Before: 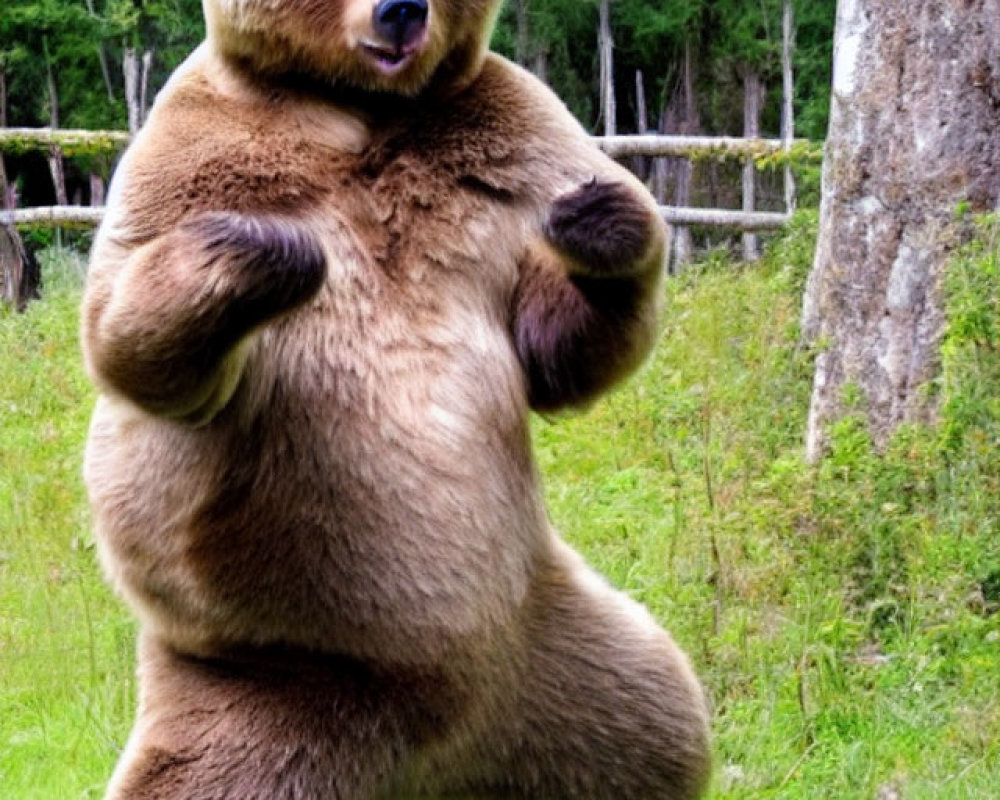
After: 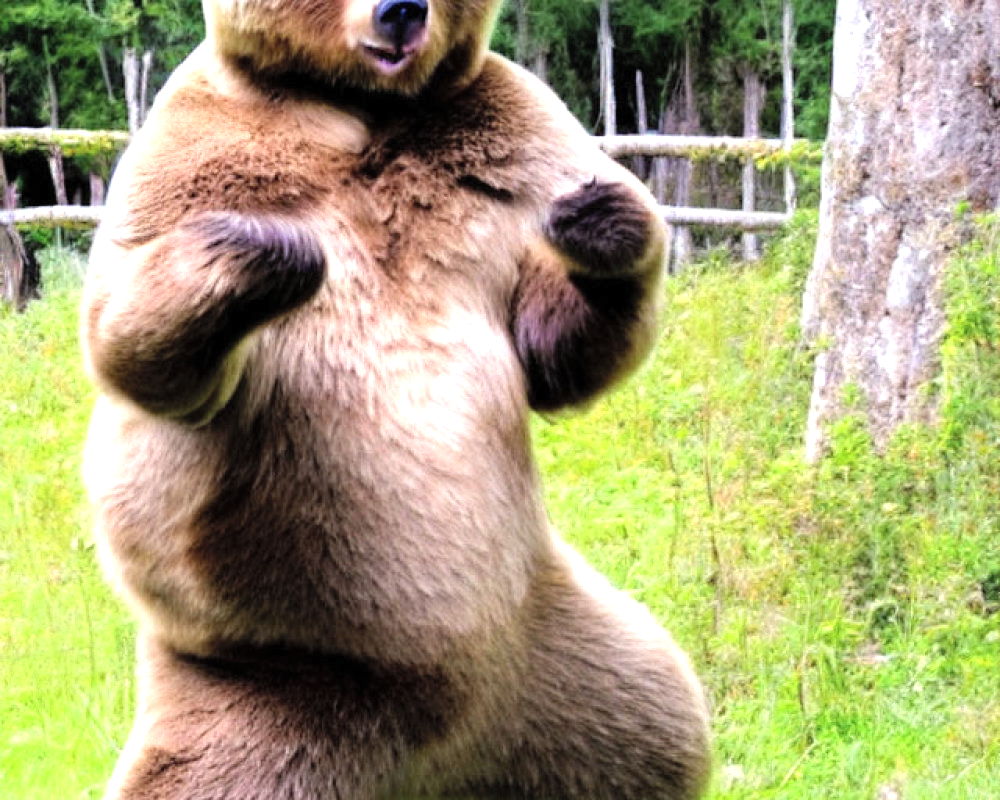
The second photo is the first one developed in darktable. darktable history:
tone equalizer: -8 EV -0.757 EV, -7 EV -0.692 EV, -6 EV -0.639 EV, -5 EV -0.391 EV, -3 EV 0.392 EV, -2 EV 0.6 EV, -1 EV 0.689 EV, +0 EV 0.769 EV
contrast brightness saturation: brightness 0.14
